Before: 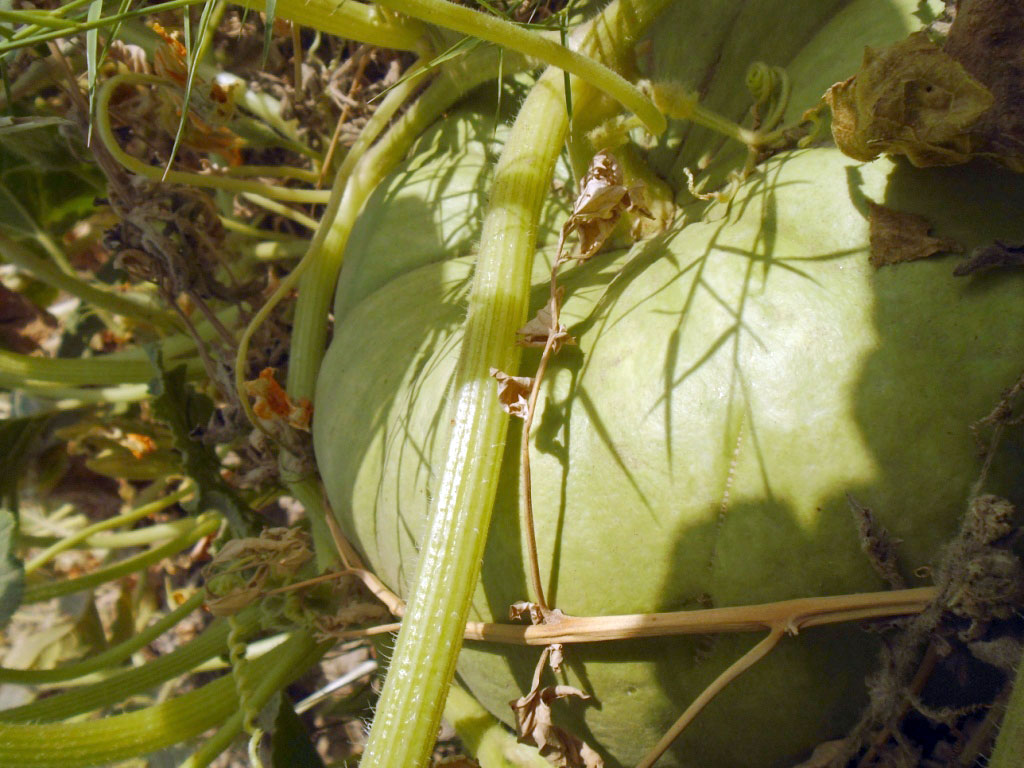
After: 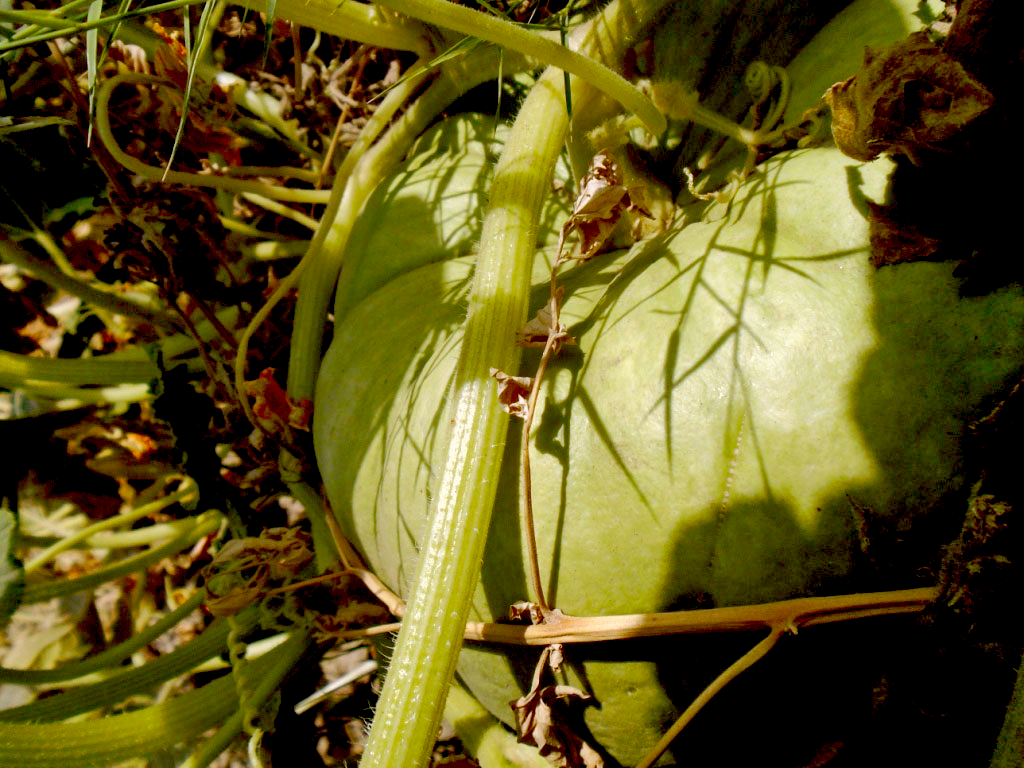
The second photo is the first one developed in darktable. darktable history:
shadows and highlights: shadows 24.5, highlights -78.15, soften with gaussian
exposure: black level correction 0.056, exposure -0.039 EV, compensate highlight preservation false
white balance: red 1.029, blue 0.92
